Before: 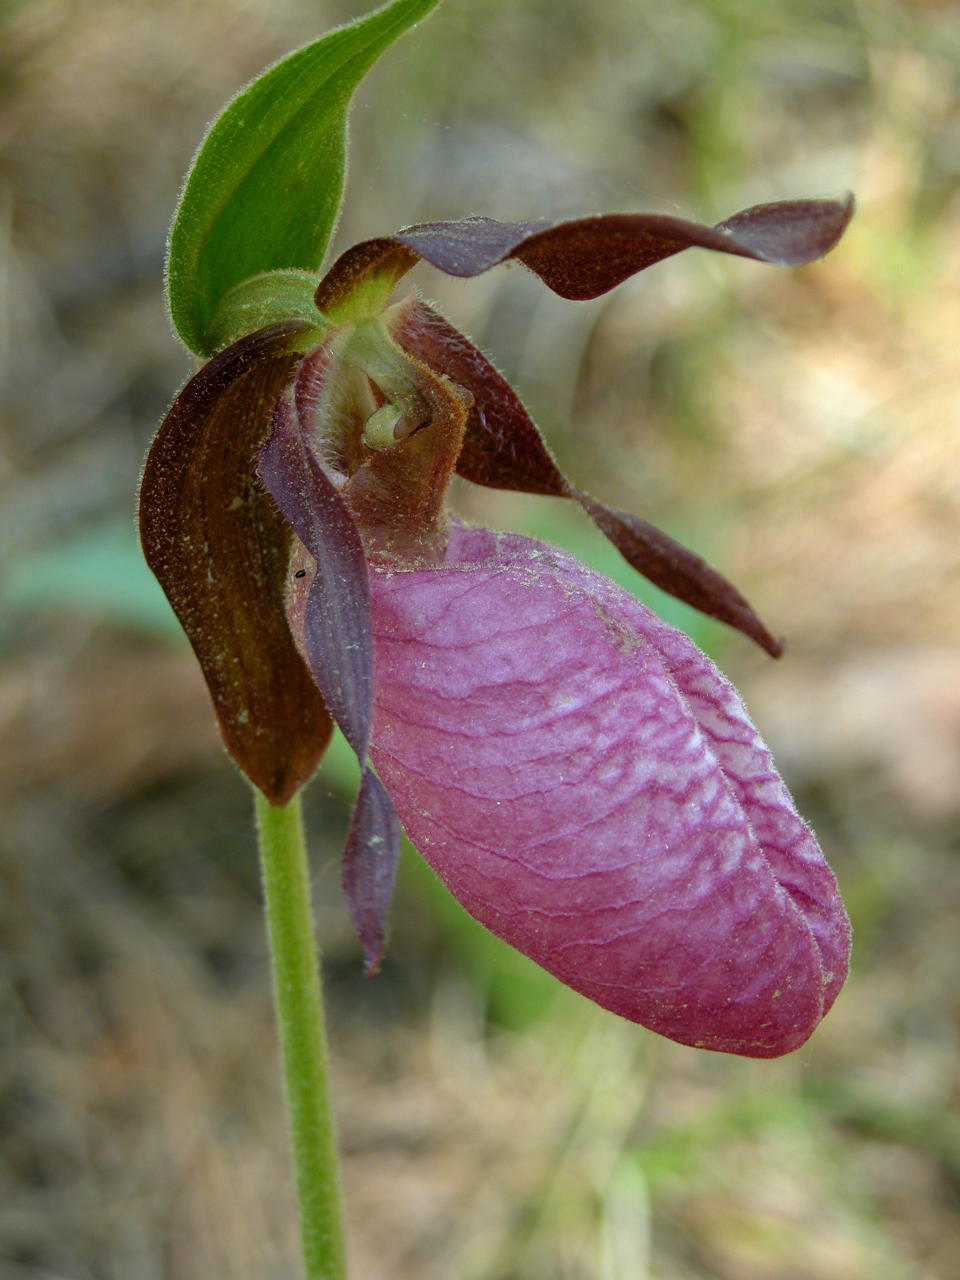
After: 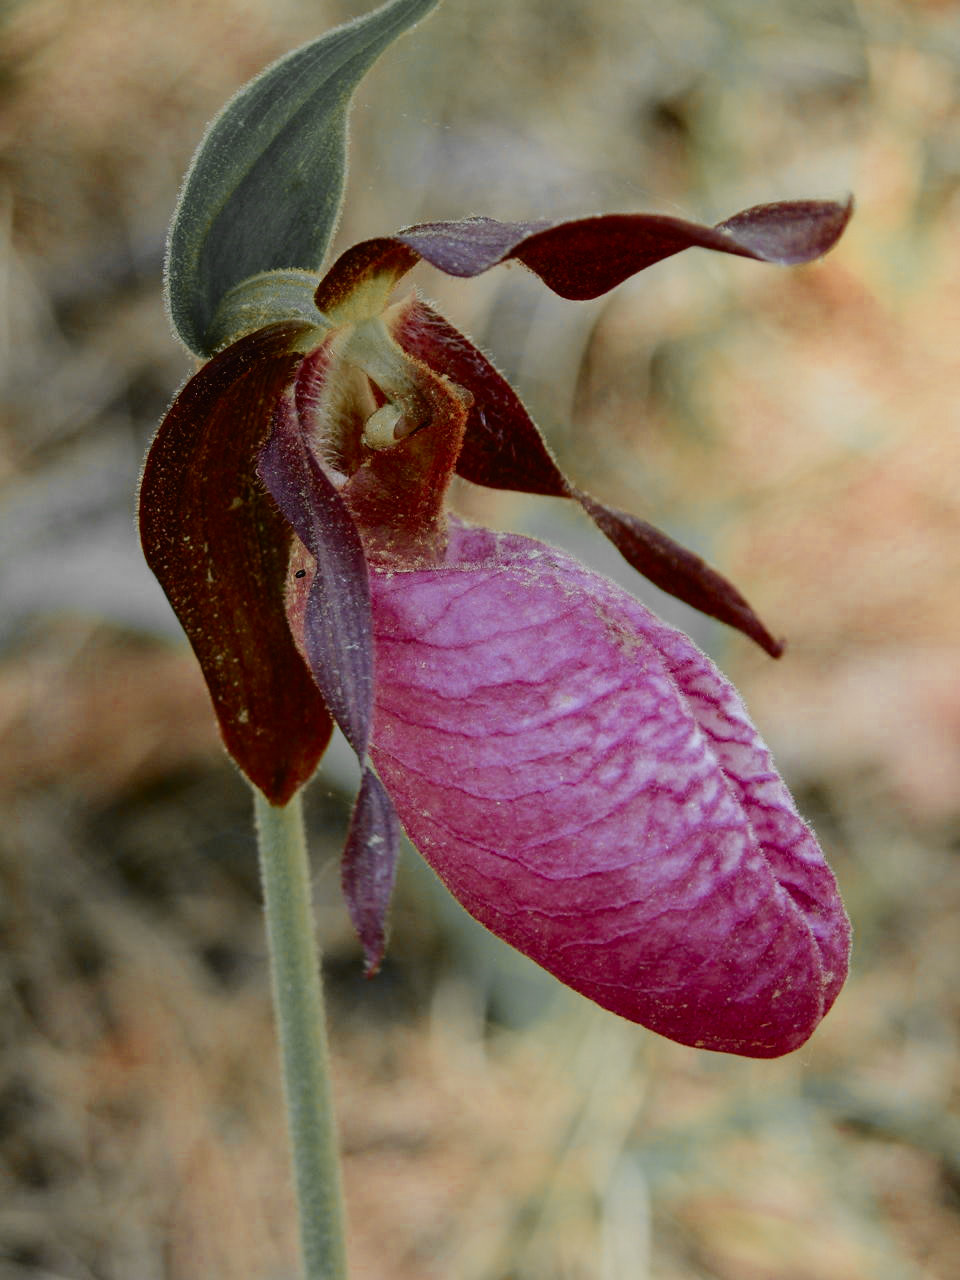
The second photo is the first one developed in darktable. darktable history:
color zones: curves: ch0 [(0, 0.363) (0.128, 0.373) (0.25, 0.5) (0.402, 0.407) (0.521, 0.525) (0.63, 0.559) (0.729, 0.662) (0.867, 0.471)]; ch1 [(0, 0.515) (0.136, 0.618) (0.25, 0.5) (0.378, 0) (0.516, 0) (0.622, 0.593) (0.737, 0.819) (0.87, 0.593)]; ch2 [(0, 0.529) (0.128, 0.471) (0.282, 0.451) (0.386, 0.662) (0.516, 0.525) (0.633, 0.554) (0.75, 0.62) (0.875, 0.441)]
filmic rgb: black relative exposure -7.65 EV, white relative exposure 4.56 EV, hardness 3.61
tone curve: curves: ch0 [(0, 0.019) (0.204, 0.162) (0.491, 0.519) (0.748, 0.765) (1, 0.919)]; ch1 [(0, 0) (0.179, 0.173) (0.322, 0.32) (0.442, 0.447) (0.496, 0.504) (0.566, 0.585) (0.761, 0.803) (1, 1)]; ch2 [(0, 0) (0.434, 0.447) (0.483, 0.487) (0.555, 0.563) (0.697, 0.68) (1, 1)], color space Lab, independent channels, preserve colors none
